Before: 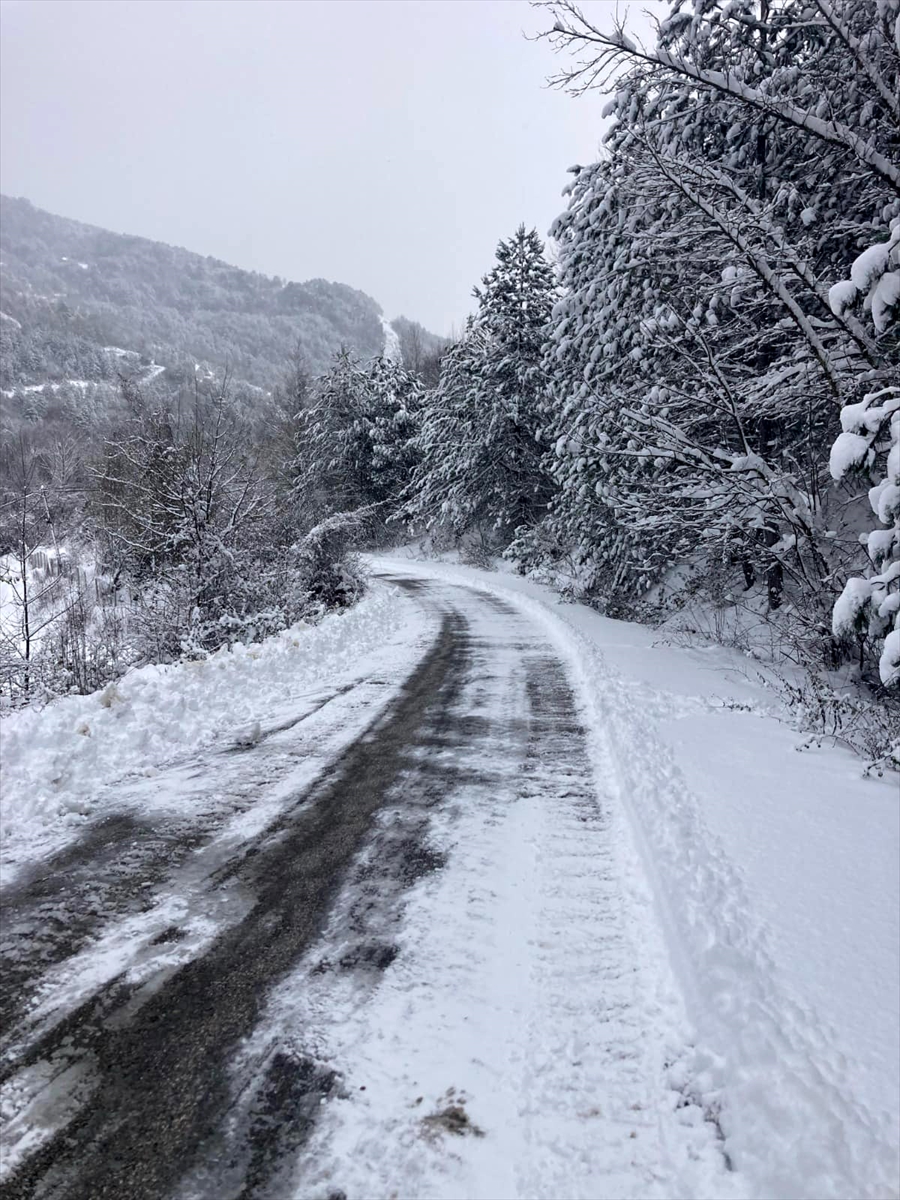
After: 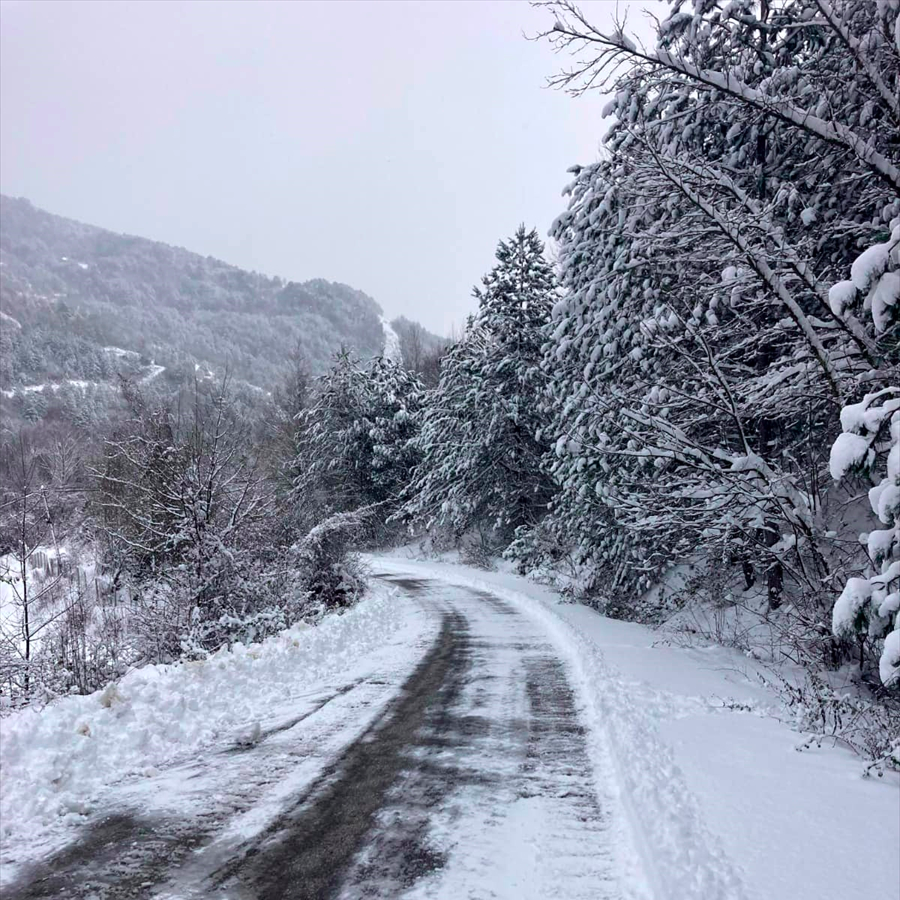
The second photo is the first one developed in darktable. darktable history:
crop: bottom 24.967%
color contrast: green-magenta contrast 1.73, blue-yellow contrast 1.15
exposure: exposure 0.014 EV, compensate highlight preservation false
